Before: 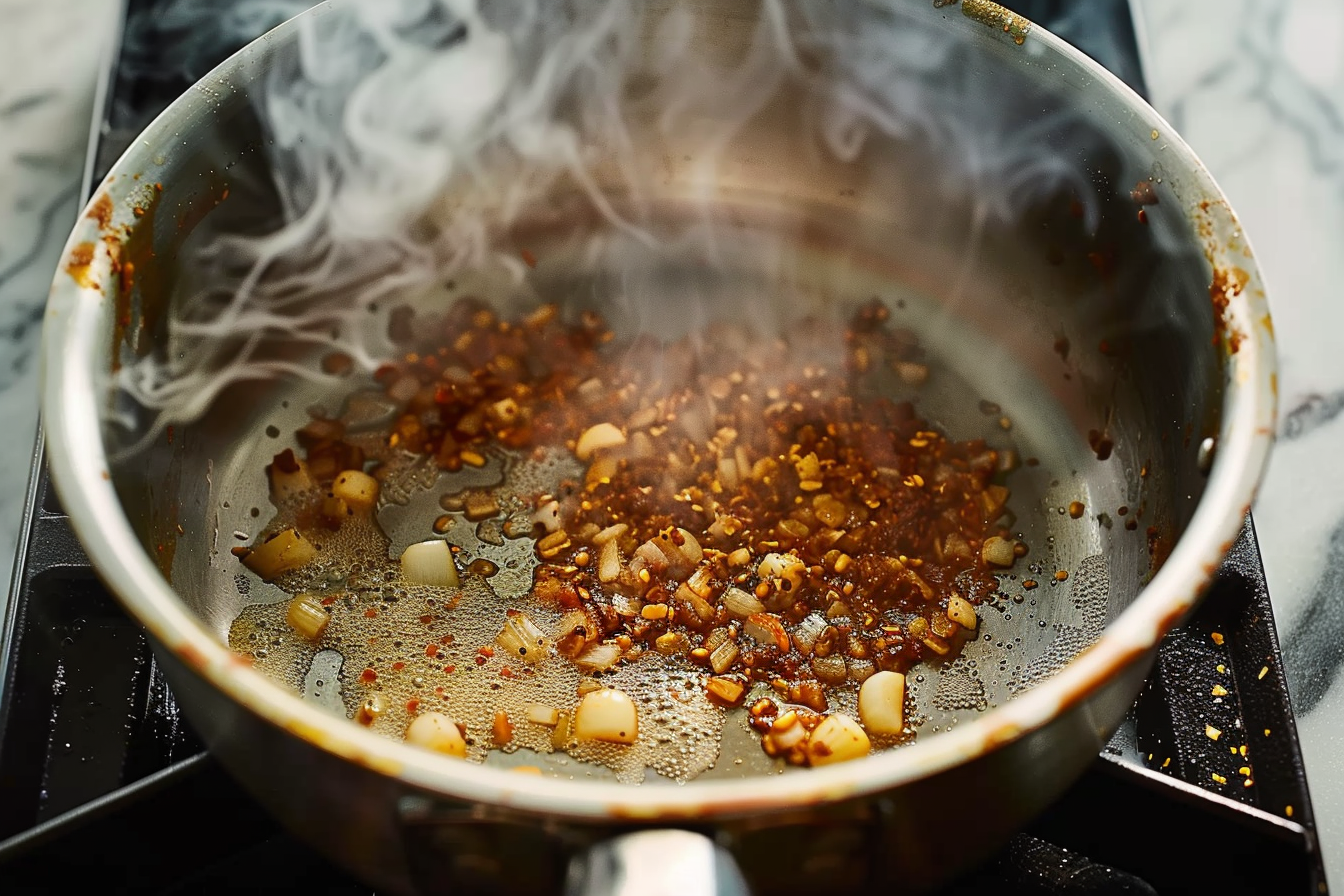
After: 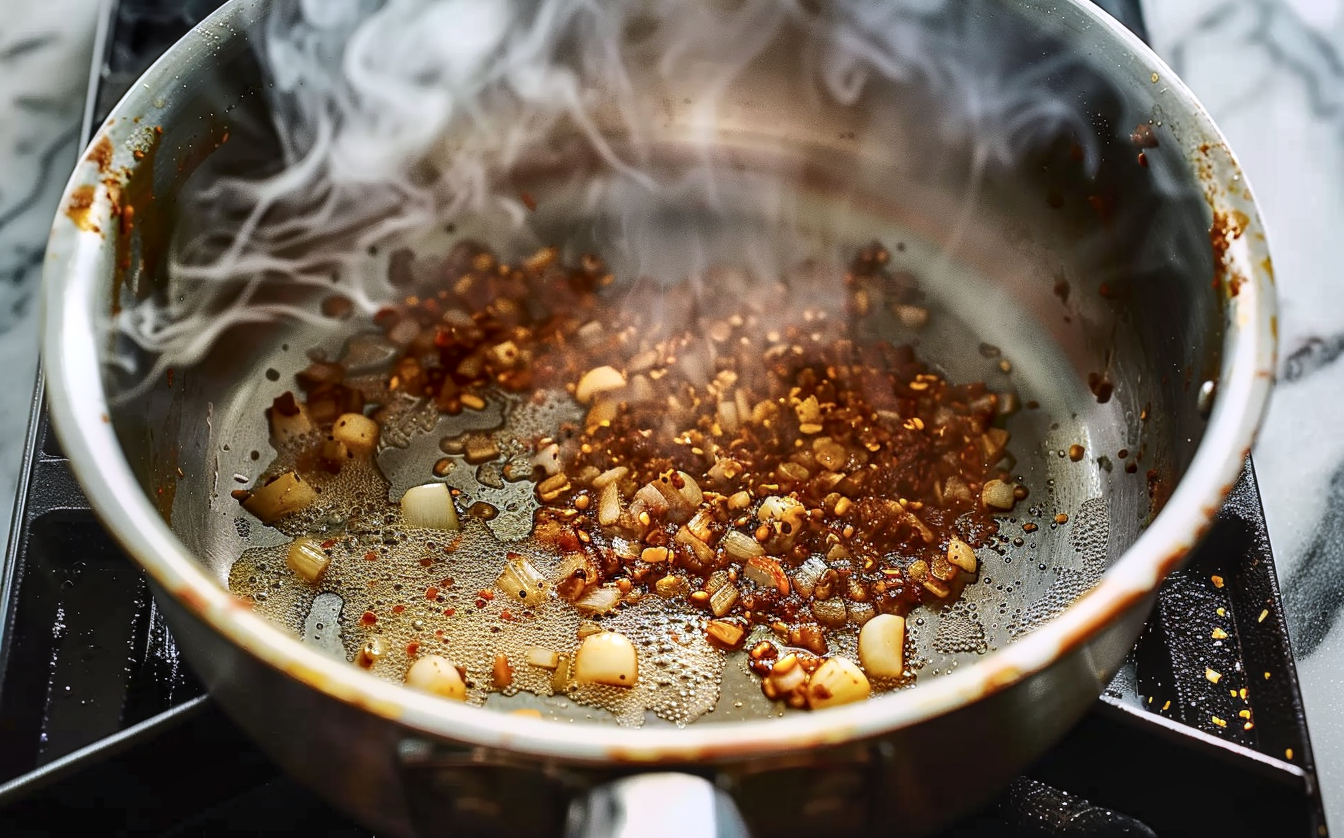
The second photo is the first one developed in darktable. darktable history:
color calibration: illuminant as shot in camera, x 0.358, y 0.373, temperature 4628.91 K
shadows and highlights: low approximation 0.01, soften with gaussian
tone curve: curves: ch0 [(0, 0) (0.003, 0.002) (0.011, 0.01) (0.025, 0.022) (0.044, 0.039) (0.069, 0.061) (0.1, 0.088) (0.136, 0.126) (0.177, 0.167) (0.224, 0.211) (0.277, 0.27) (0.335, 0.335) (0.399, 0.407) (0.468, 0.485) (0.543, 0.569) (0.623, 0.659) (0.709, 0.756) (0.801, 0.851) (0.898, 0.961) (1, 1)], color space Lab, independent channels, preserve colors none
crop and rotate: top 6.408%
local contrast: on, module defaults
